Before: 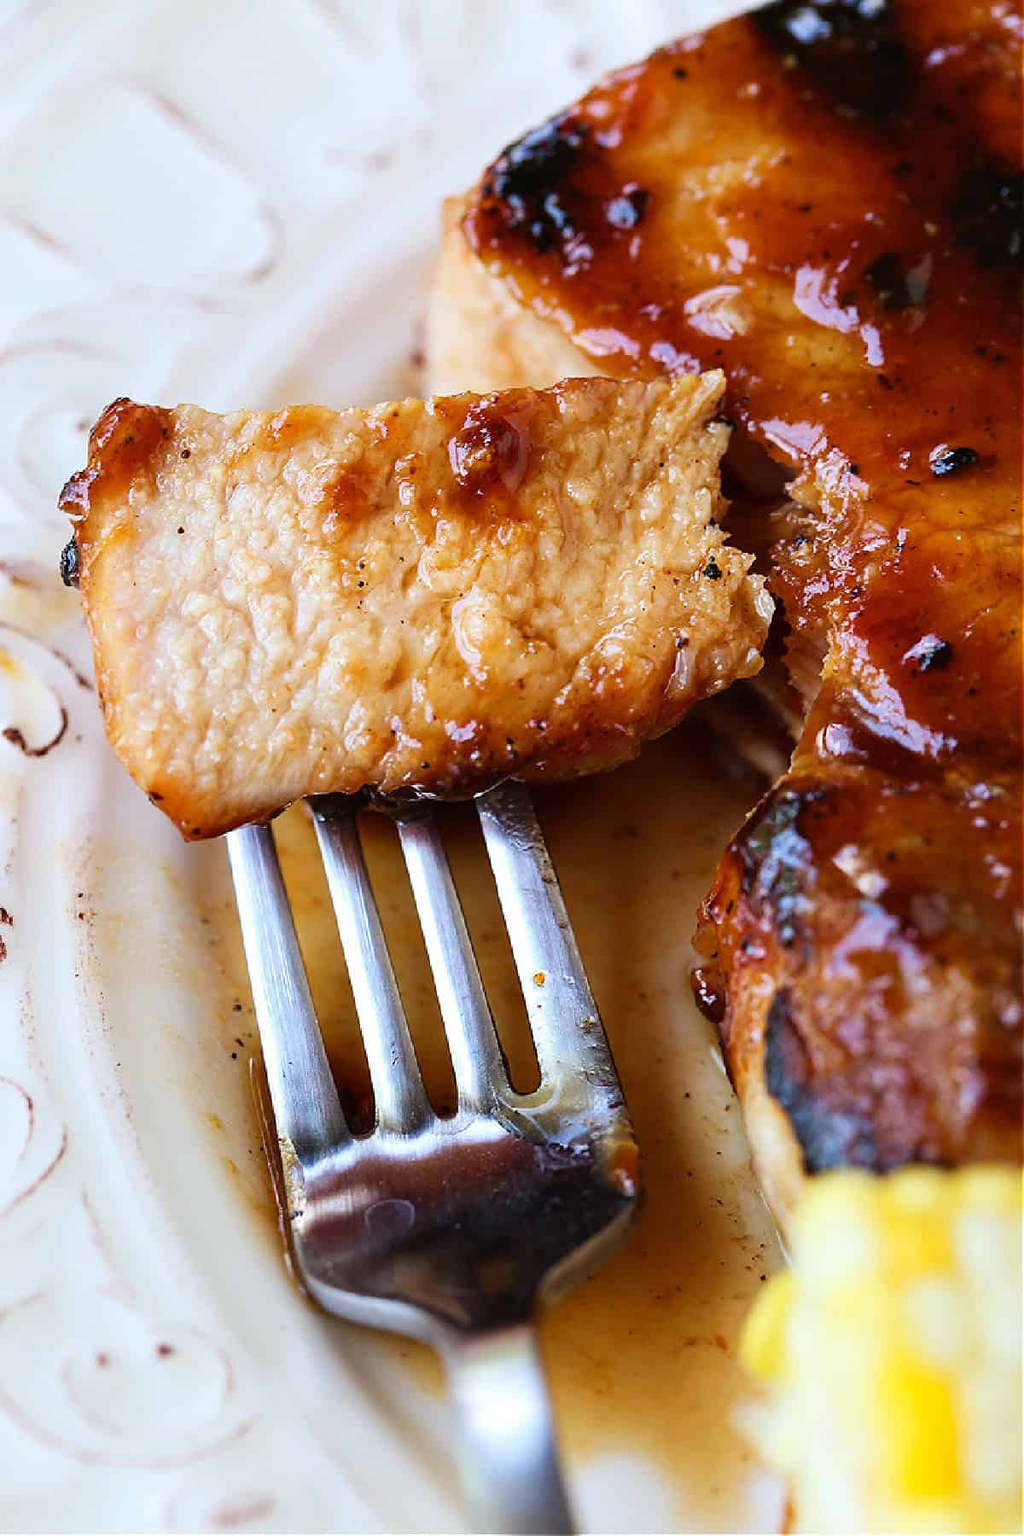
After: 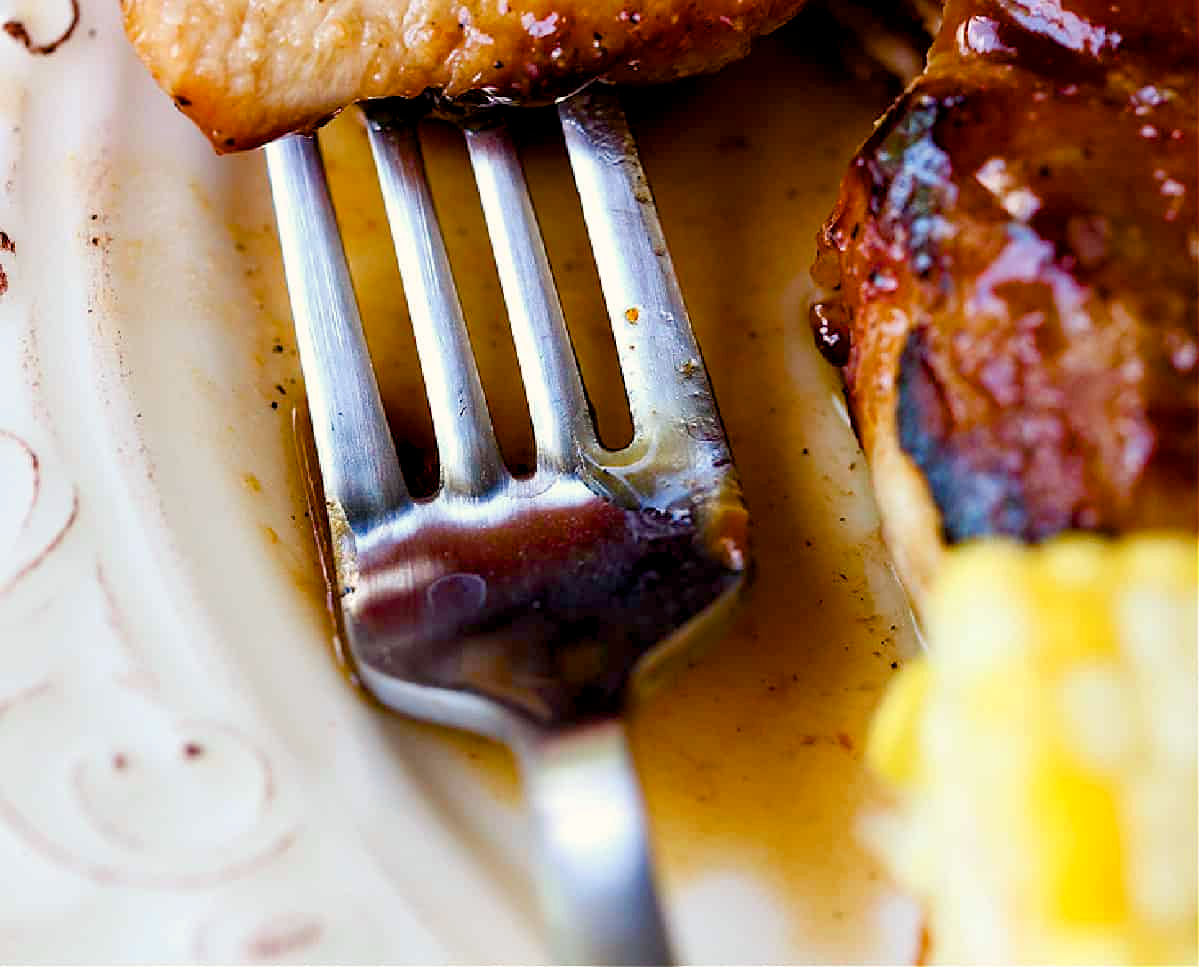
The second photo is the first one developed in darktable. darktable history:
crop and rotate: top 46.237%
color balance rgb: shadows lift › chroma 1%, shadows lift › hue 240.84°, highlights gain › chroma 2%, highlights gain › hue 73.2°, global offset › luminance -0.5%, perceptual saturation grading › global saturation 20%, perceptual saturation grading › highlights -25%, perceptual saturation grading › shadows 50%, global vibrance 15%
